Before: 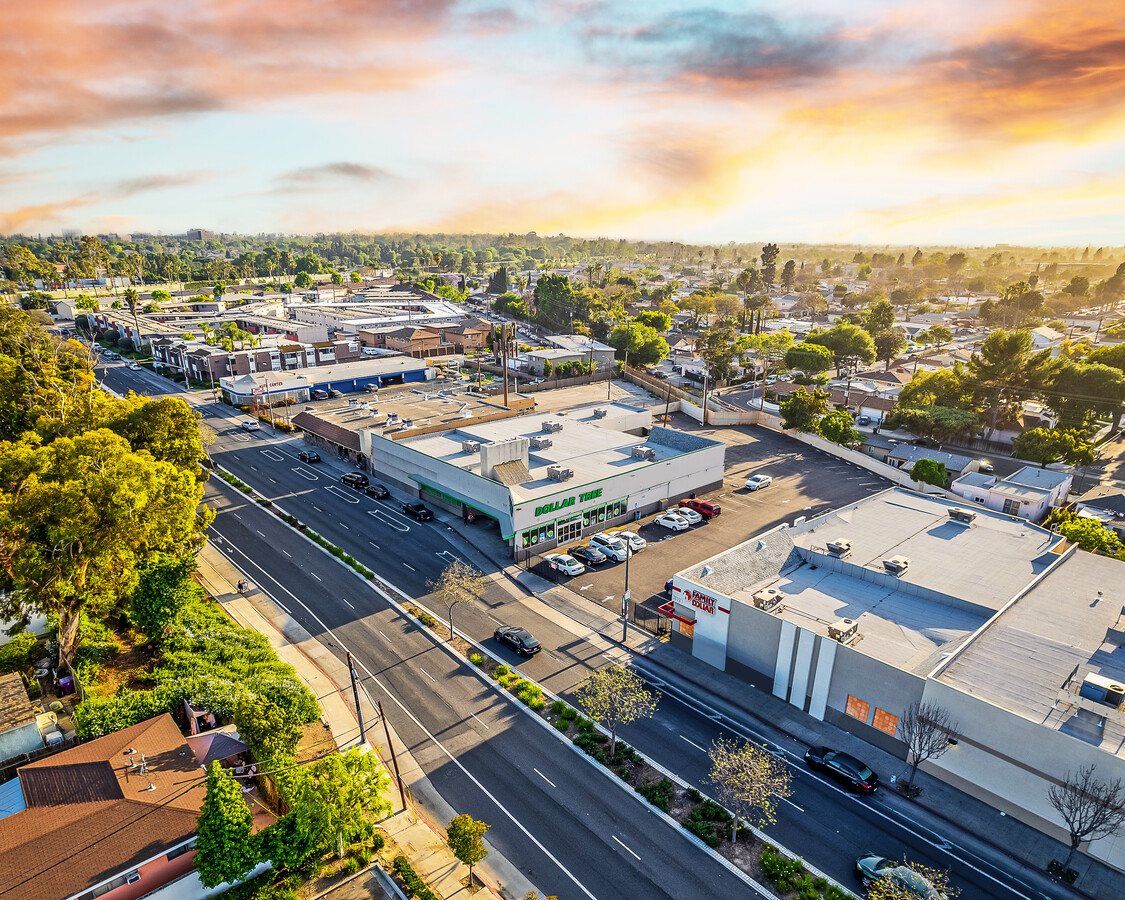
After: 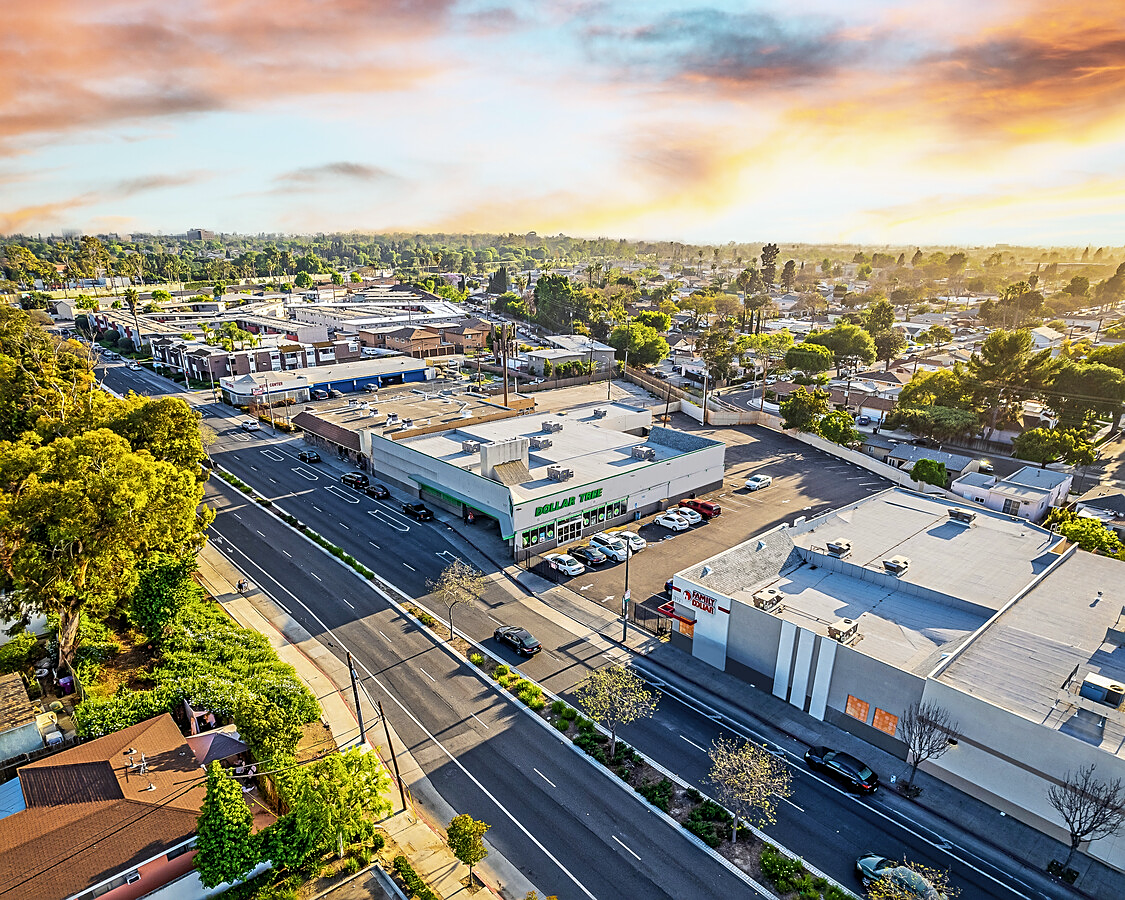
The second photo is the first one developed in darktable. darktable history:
sharpen: amount 0.478
white balance: red 0.982, blue 1.018
